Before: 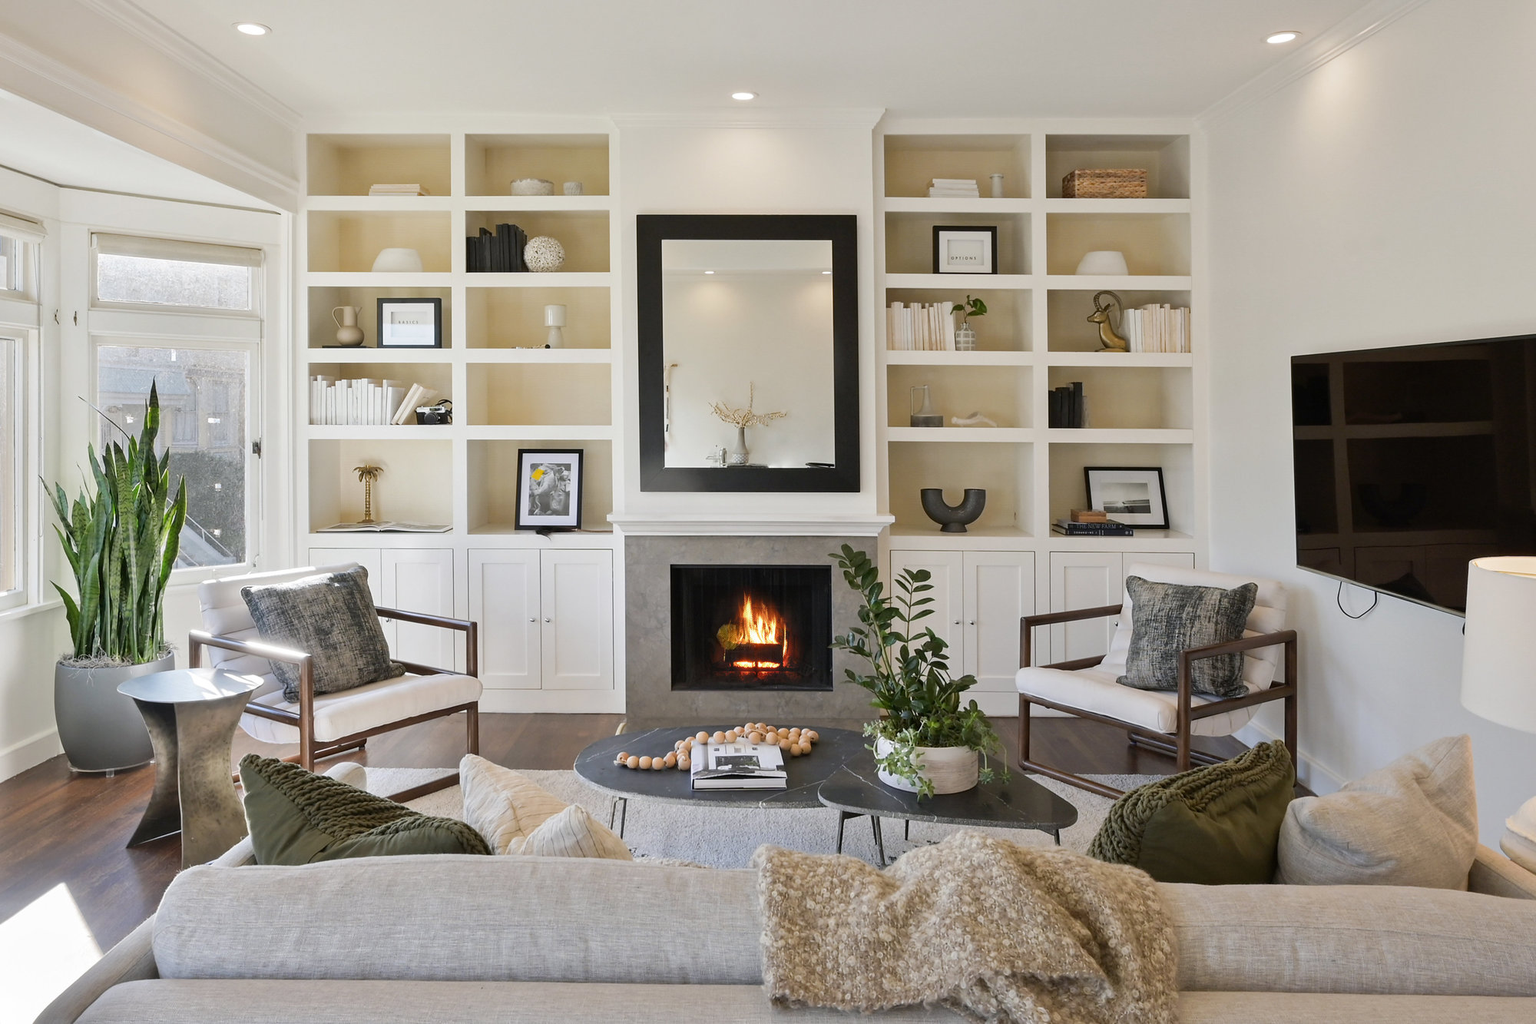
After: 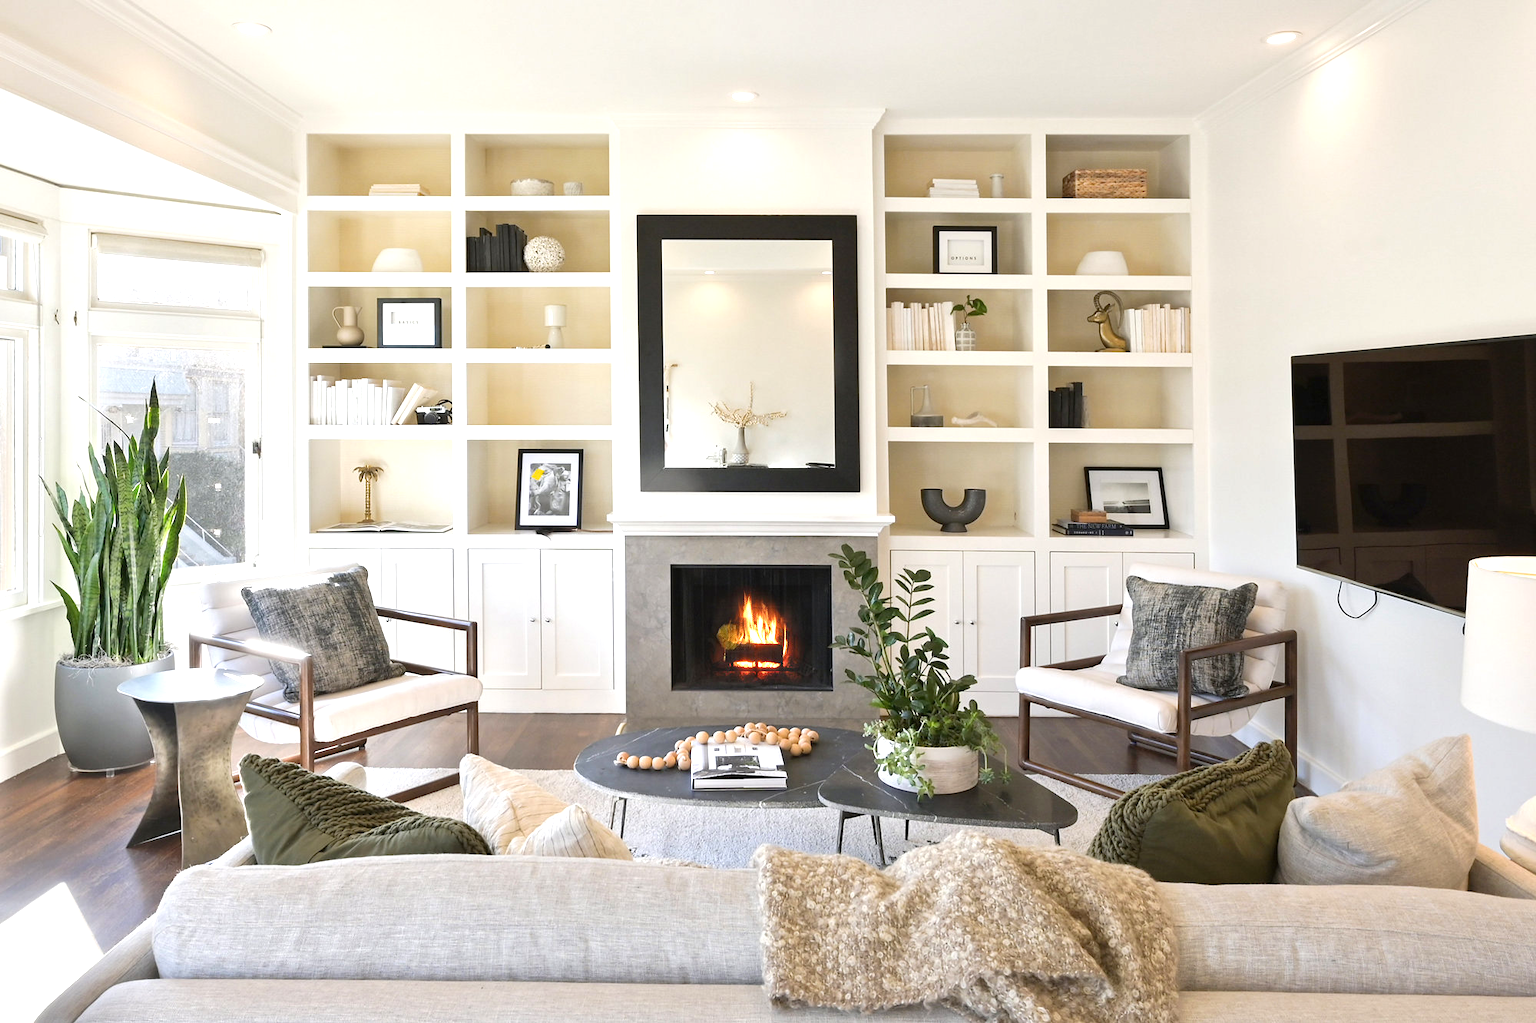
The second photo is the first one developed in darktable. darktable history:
exposure: exposure 0.766 EV, compensate highlight preservation false
